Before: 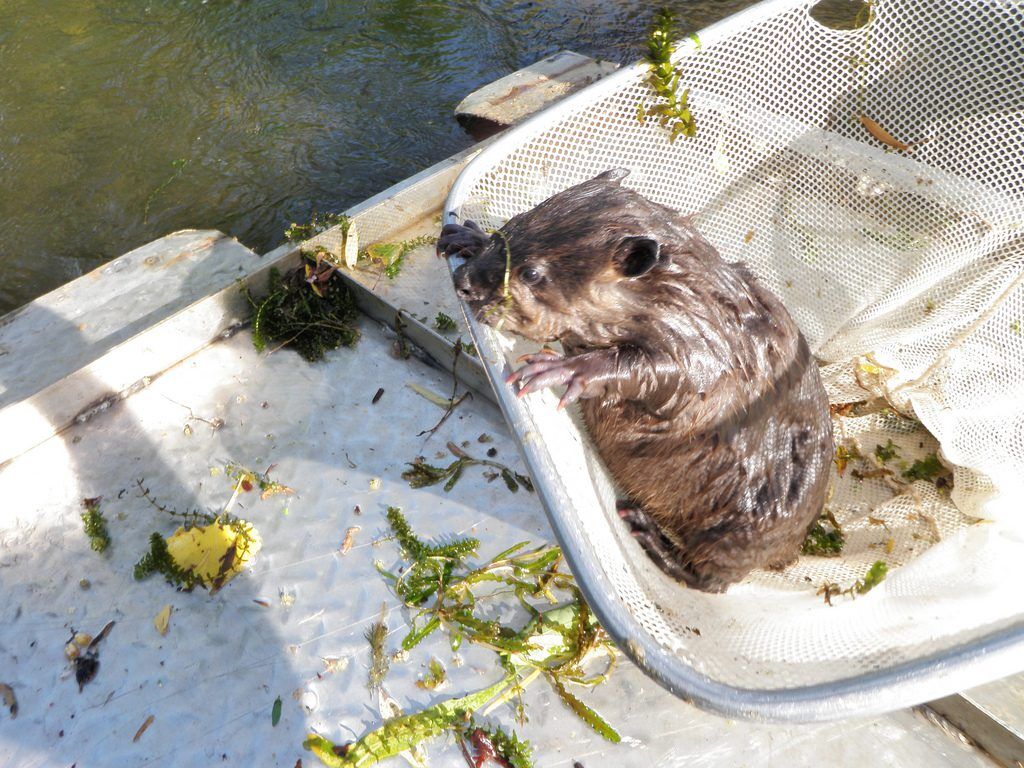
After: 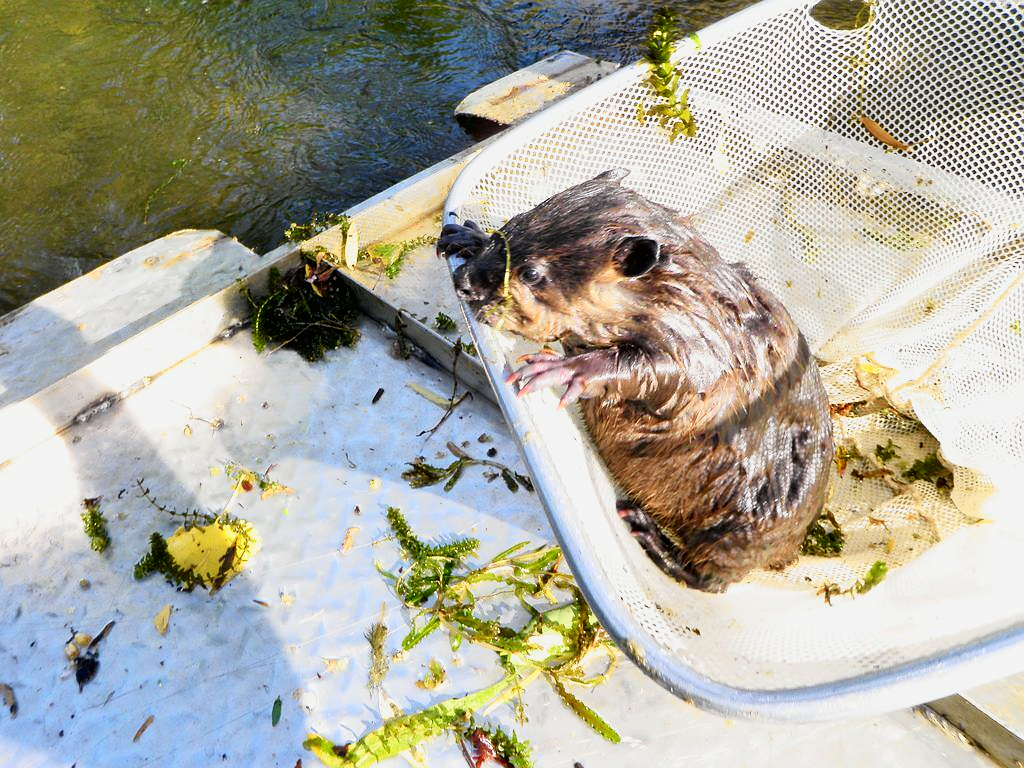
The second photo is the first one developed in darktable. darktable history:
filmic rgb: black relative exposure -11.35 EV, white relative exposure 3.22 EV, hardness 6.76, color science v6 (2022)
sharpen: radius 1, threshold 1
tone curve: curves: ch0 [(0, 0.006) (0.046, 0.011) (0.13, 0.062) (0.338, 0.327) (0.494, 0.55) (0.728, 0.835) (1, 1)]; ch1 [(0, 0) (0.346, 0.324) (0.45, 0.431) (0.5, 0.5) (0.522, 0.517) (0.55, 0.57) (1, 1)]; ch2 [(0, 0) (0.453, 0.418) (0.5, 0.5) (0.526, 0.524) (0.554, 0.598) (0.622, 0.679) (0.707, 0.761) (1, 1)], color space Lab, independent channels, preserve colors none
